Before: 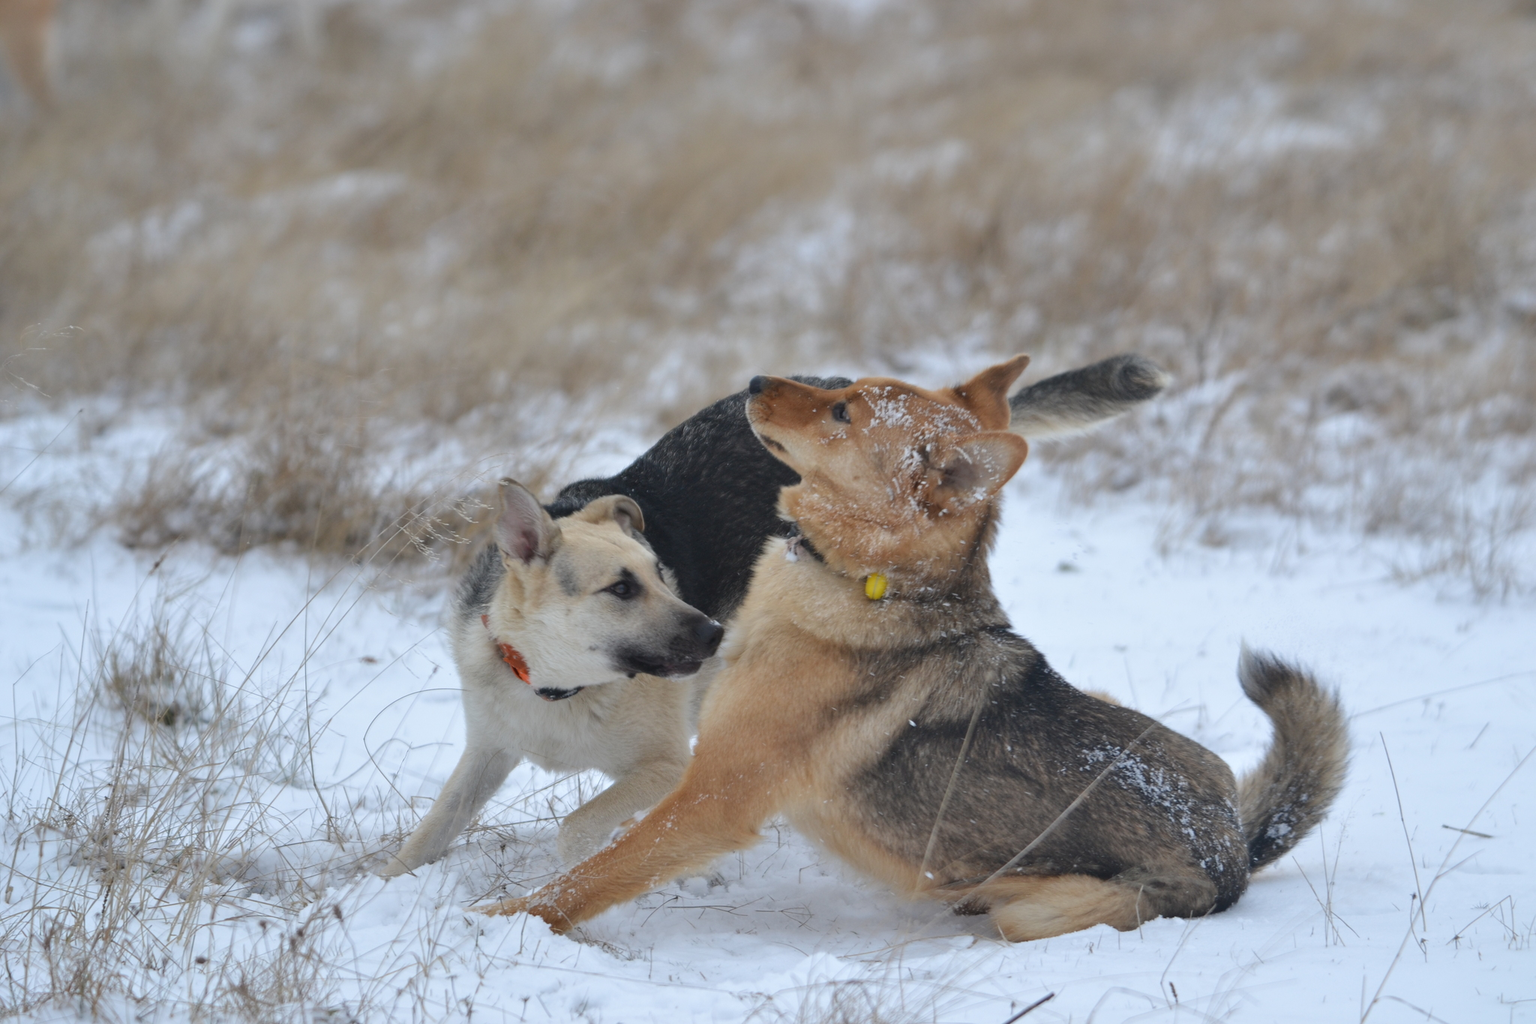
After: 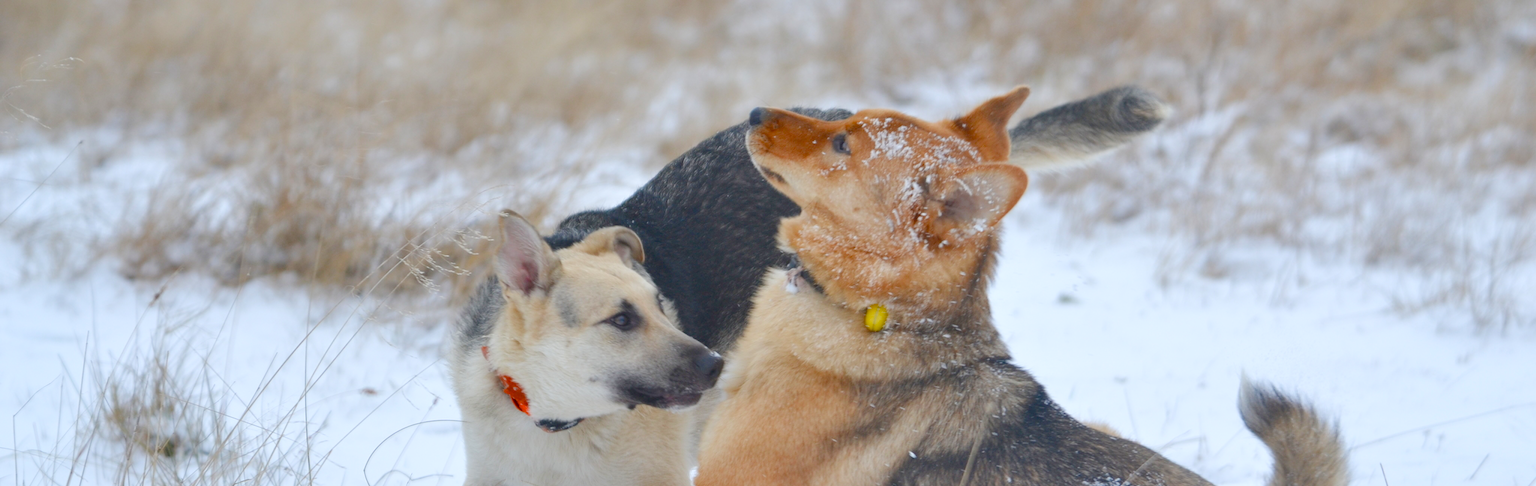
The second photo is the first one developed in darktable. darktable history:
color balance rgb: perceptual saturation grading › global saturation 0.185%, perceptual saturation grading › highlights -8.512%, perceptual saturation grading › mid-tones 18.701%, perceptual saturation grading › shadows 29.178%, saturation formula JzAzBz (2021)
crop and rotate: top 26.269%, bottom 26.191%
levels: levels [0, 0.43, 0.984]
